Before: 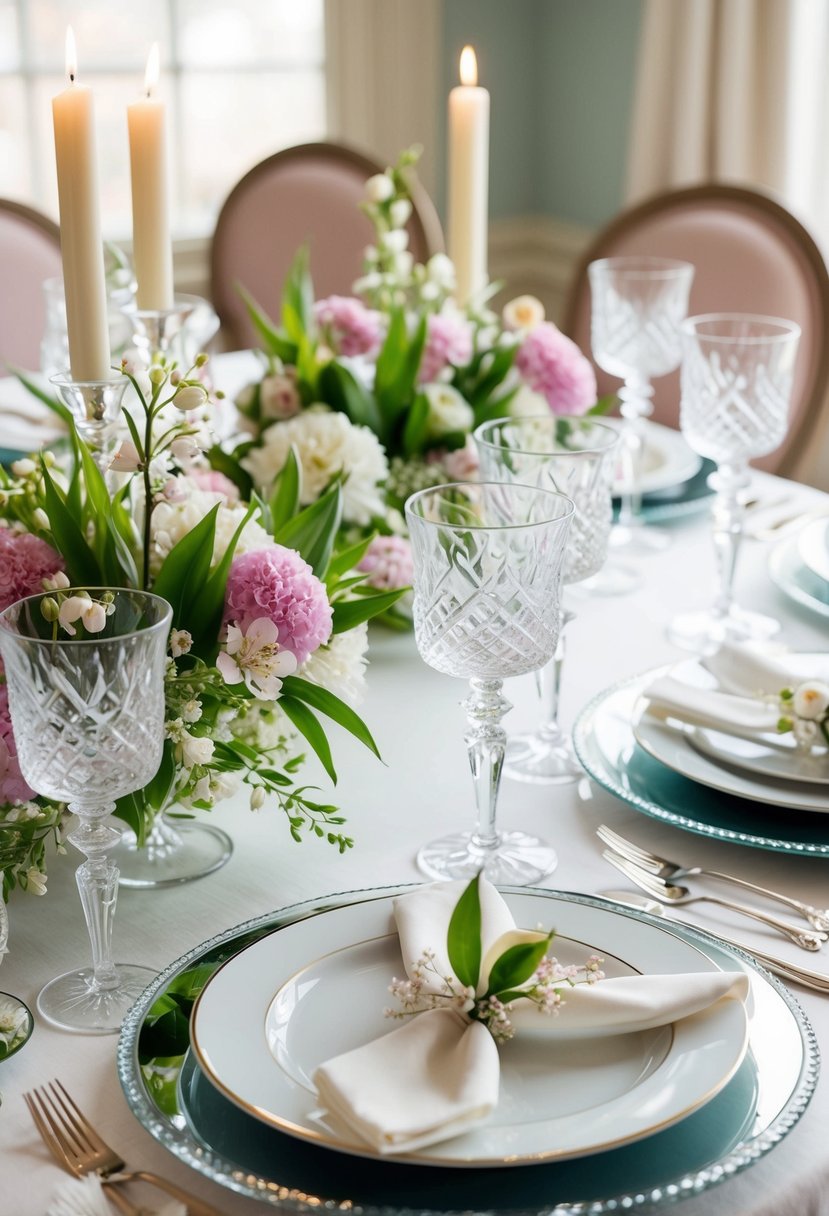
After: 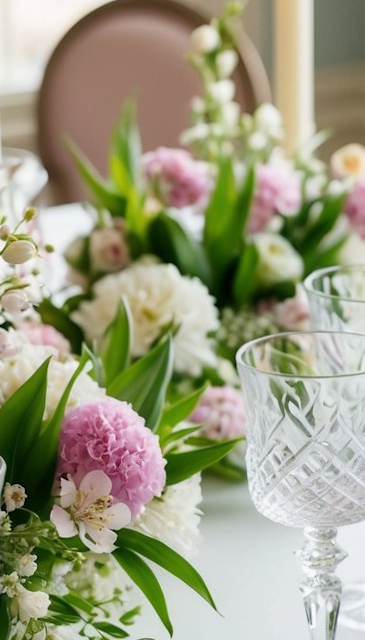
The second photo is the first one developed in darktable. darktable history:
crop: left 20.248%, top 10.86%, right 35.675%, bottom 34.321%
rotate and perspective: rotation -1°, crop left 0.011, crop right 0.989, crop top 0.025, crop bottom 0.975
